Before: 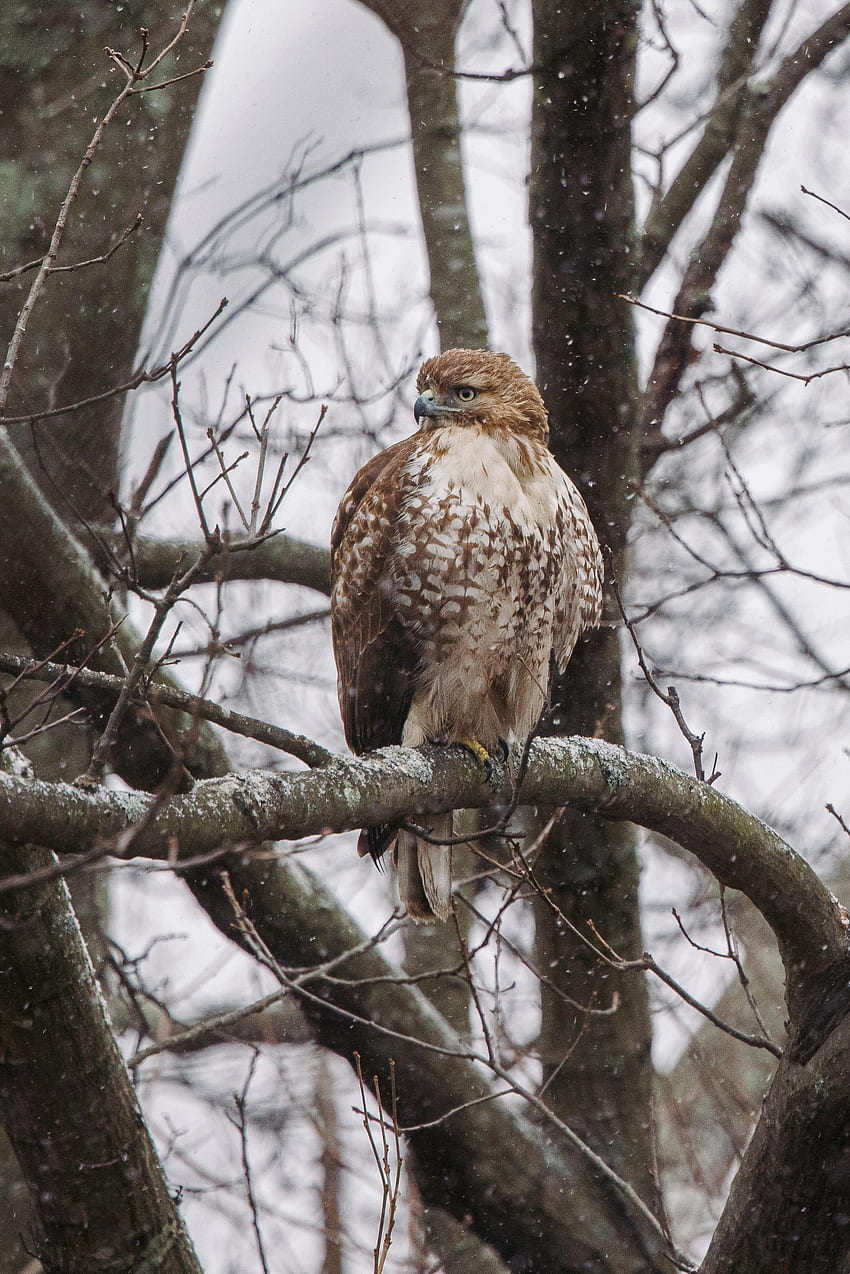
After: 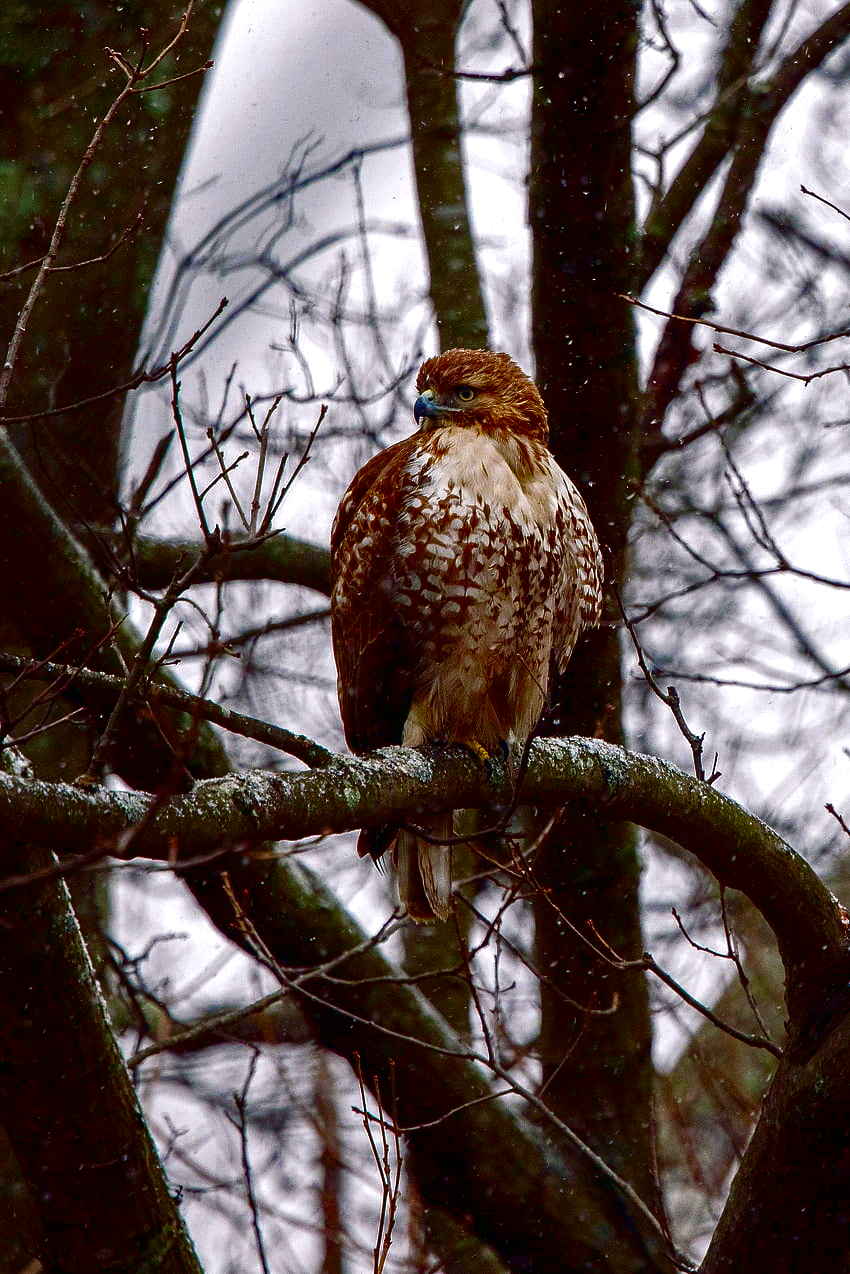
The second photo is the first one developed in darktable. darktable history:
color zones: curves: ch0 [(0.068, 0.464) (0.25, 0.5) (0.48, 0.508) (0.75, 0.536) (0.886, 0.476) (0.967, 0.456)]; ch1 [(0.066, 0.456) (0.25, 0.5) (0.616, 0.508) (0.746, 0.56) (0.934, 0.444)]
tone equalizer: -8 EV 0.985 EV, -7 EV 1.02 EV, -6 EV 0.982 EV, -5 EV 1 EV, -4 EV 1.03 EV, -3 EV 0.731 EV, -2 EV 0.529 EV, -1 EV 0.266 EV, edges refinement/feathering 500, mask exposure compensation -1.57 EV, preserve details no
contrast brightness saturation: brightness -0.986, saturation 0.983
